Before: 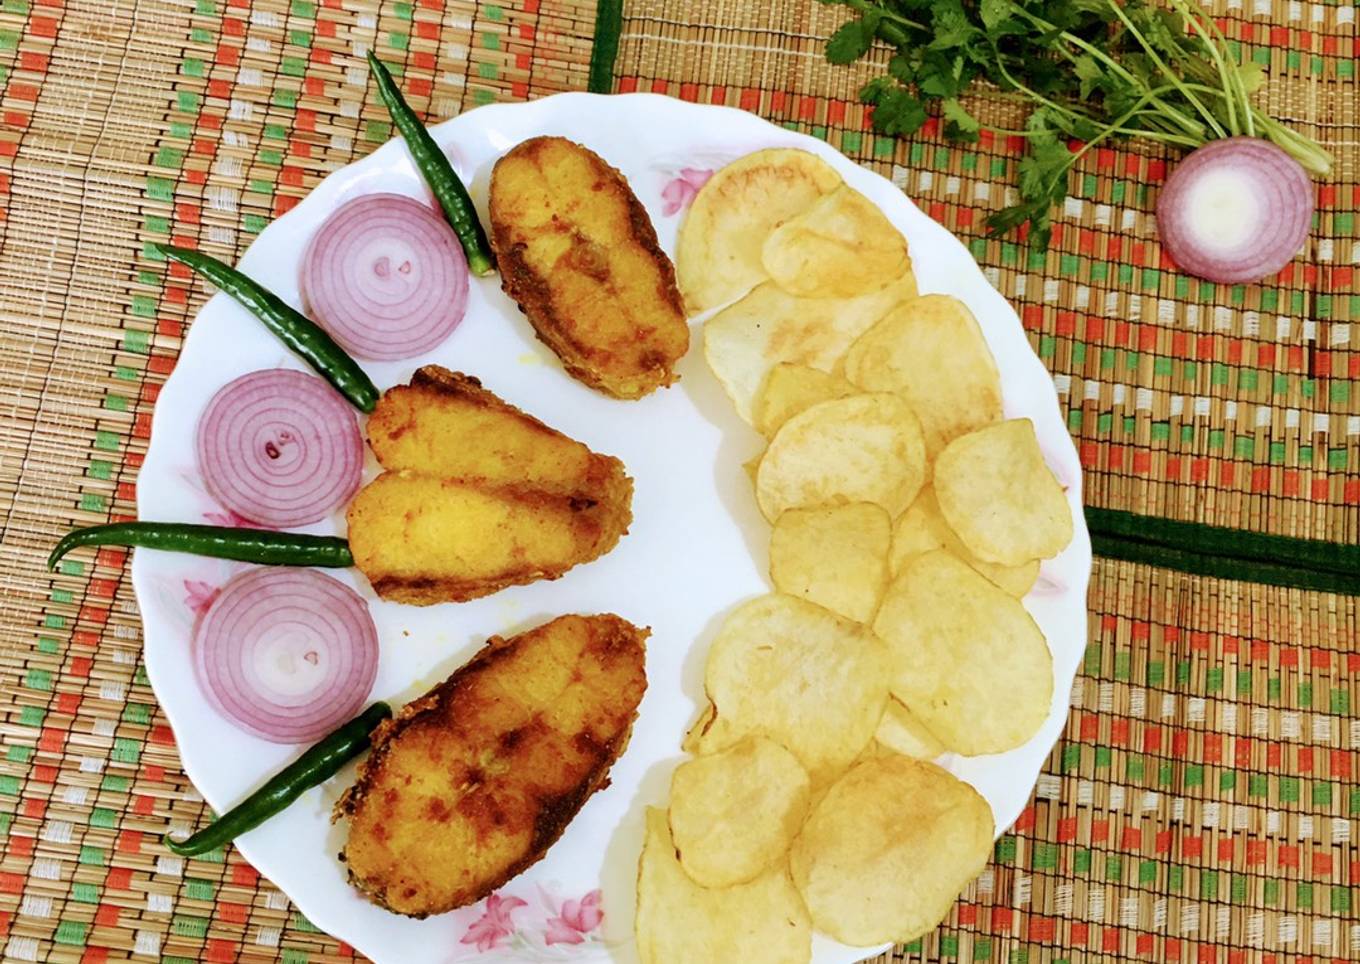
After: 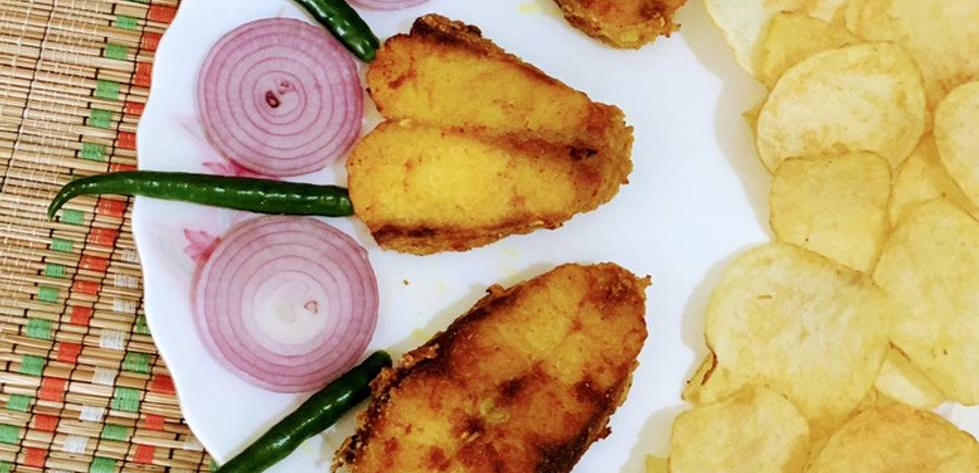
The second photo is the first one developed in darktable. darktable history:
crop: top 36.432%, right 27.982%, bottom 14.488%
